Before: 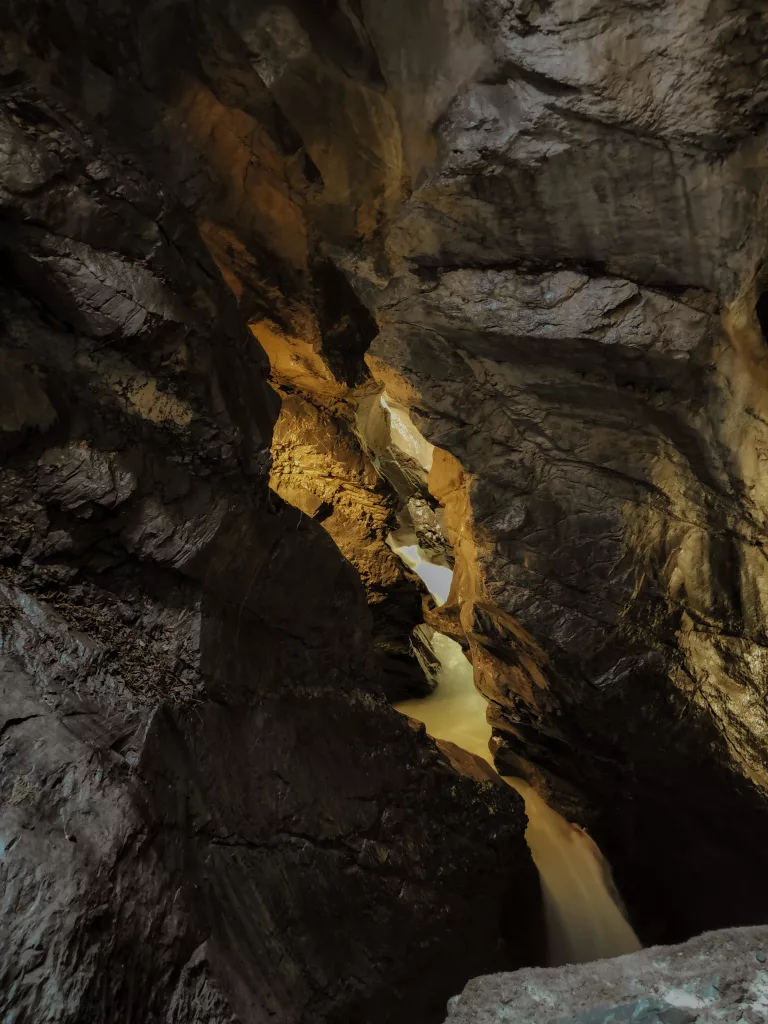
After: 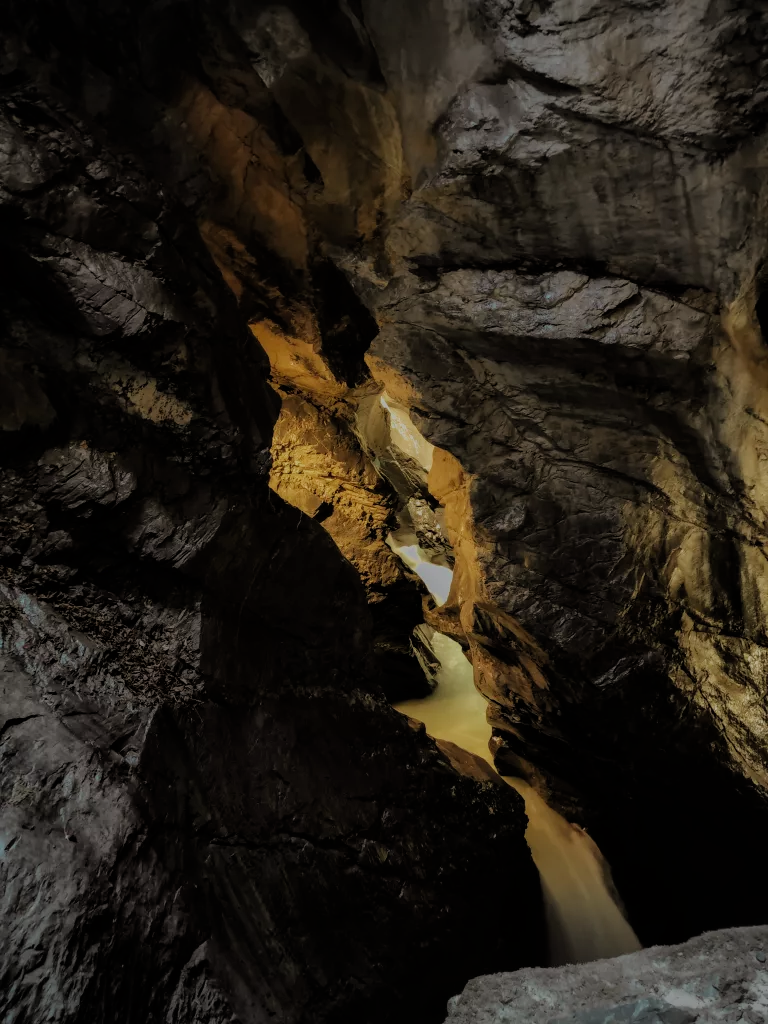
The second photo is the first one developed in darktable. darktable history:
filmic rgb: black relative exposure -7.65 EV, white relative exposure 4.56 EV, hardness 3.61, color science v6 (2022)
vignetting: fall-off radius 45.05%, brightness -0.276
